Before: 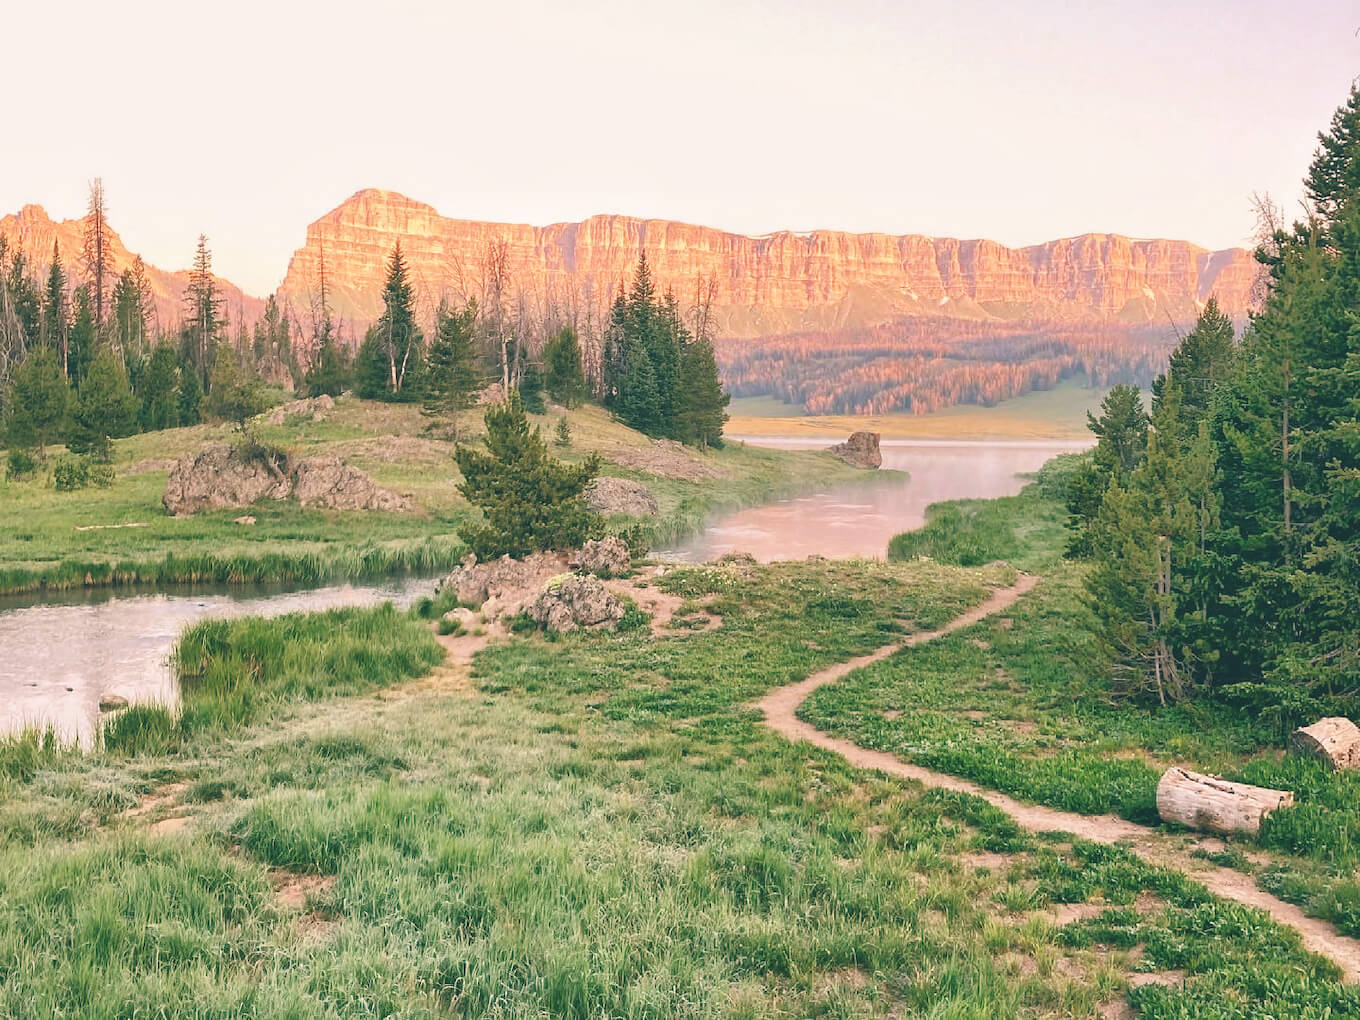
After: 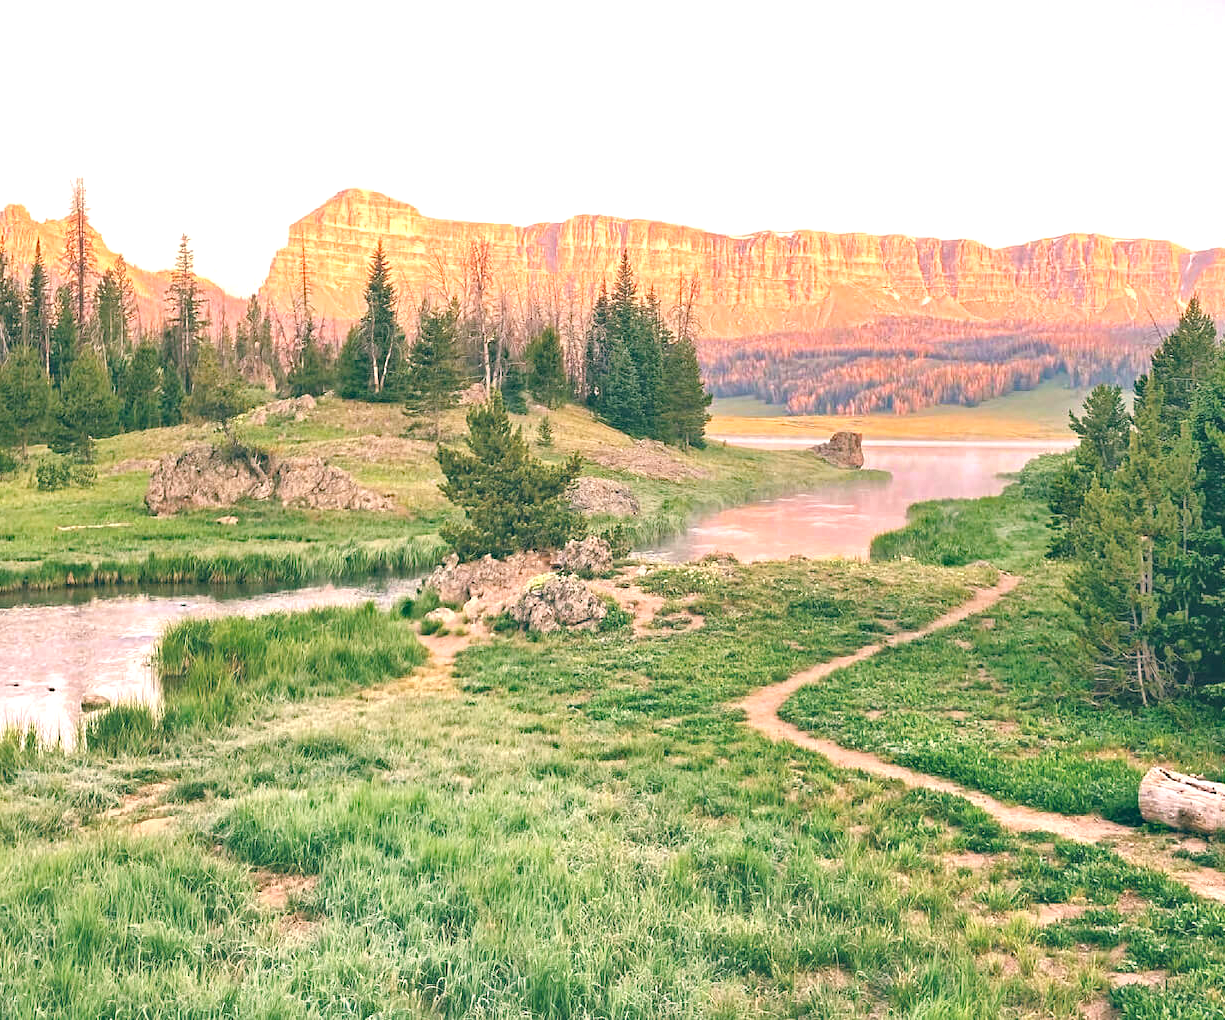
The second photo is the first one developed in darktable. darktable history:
exposure: black level correction -0.002, exposure 0.539 EV, compensate highlight preservation false
haze removal: strength 0.416, compatibility mode true, adaptive false
crop and rotate: left 1.371%, right 8.49%
